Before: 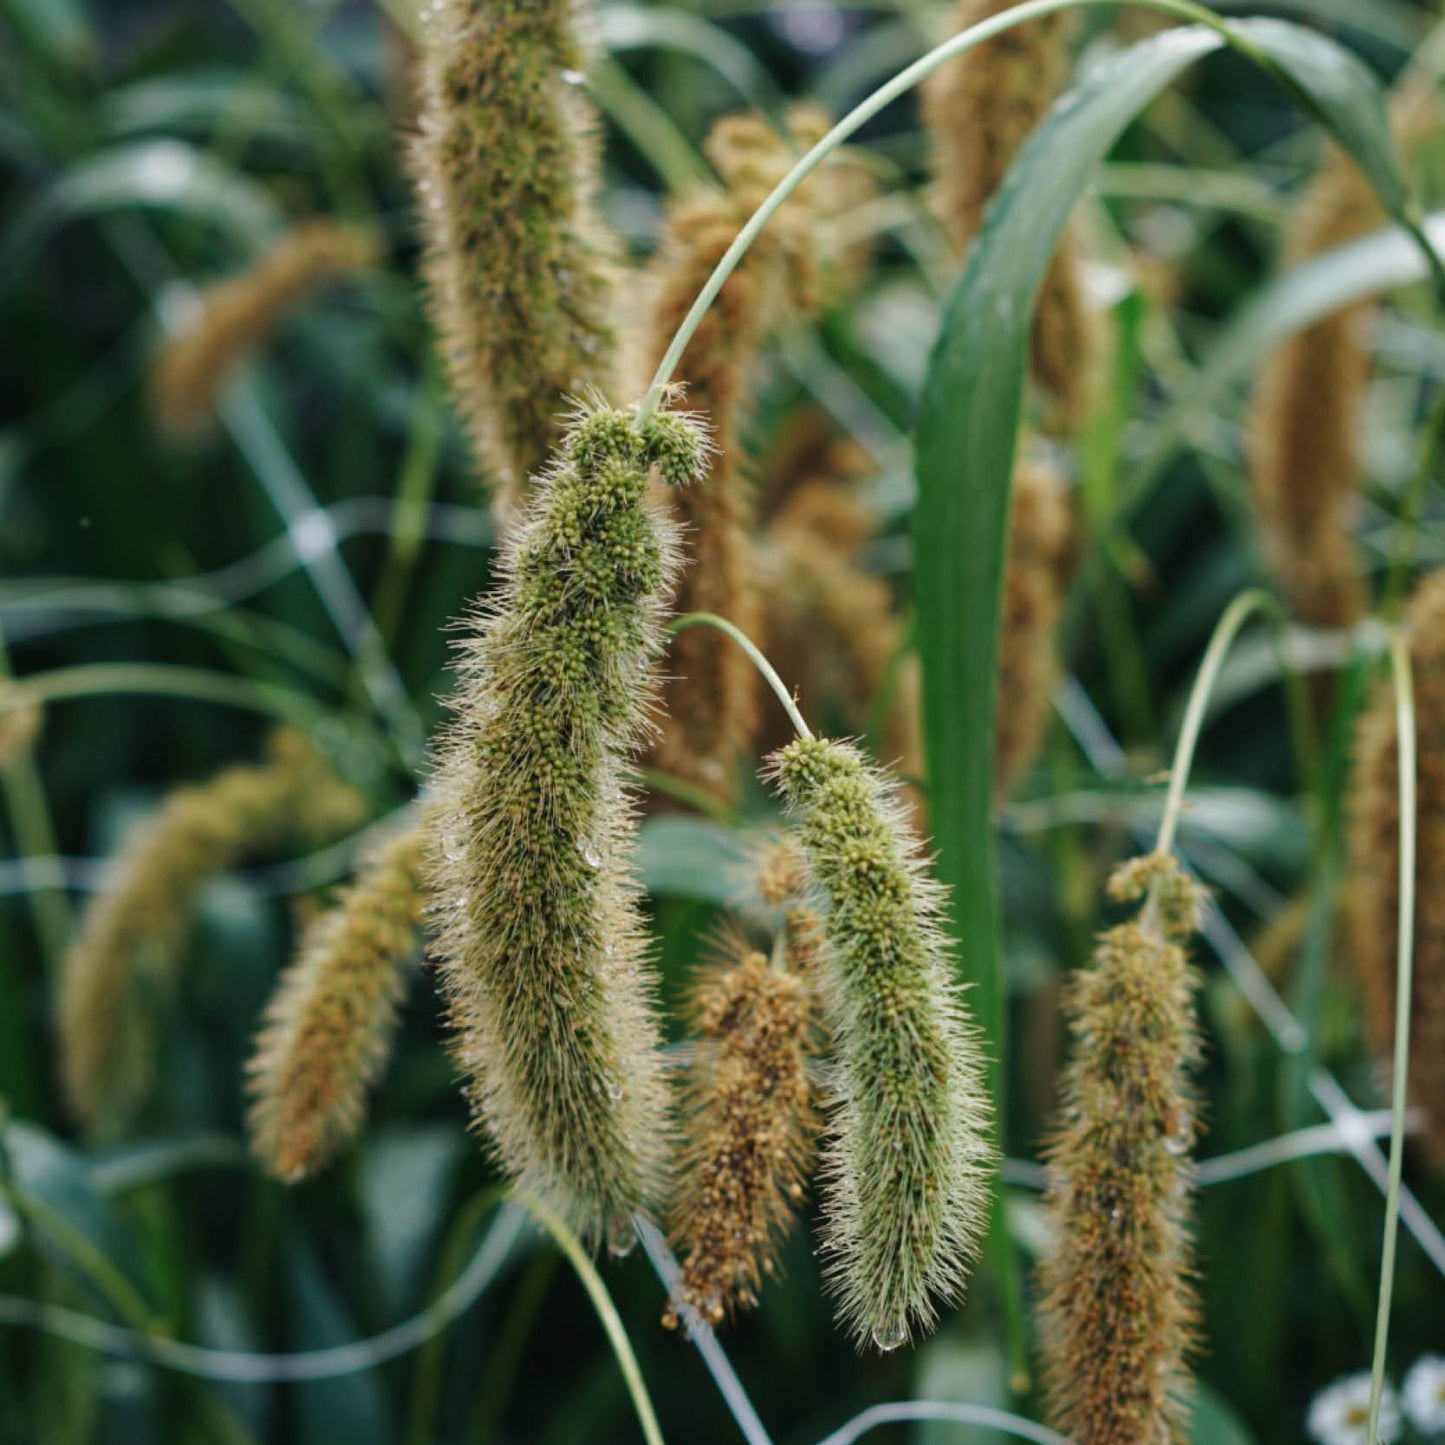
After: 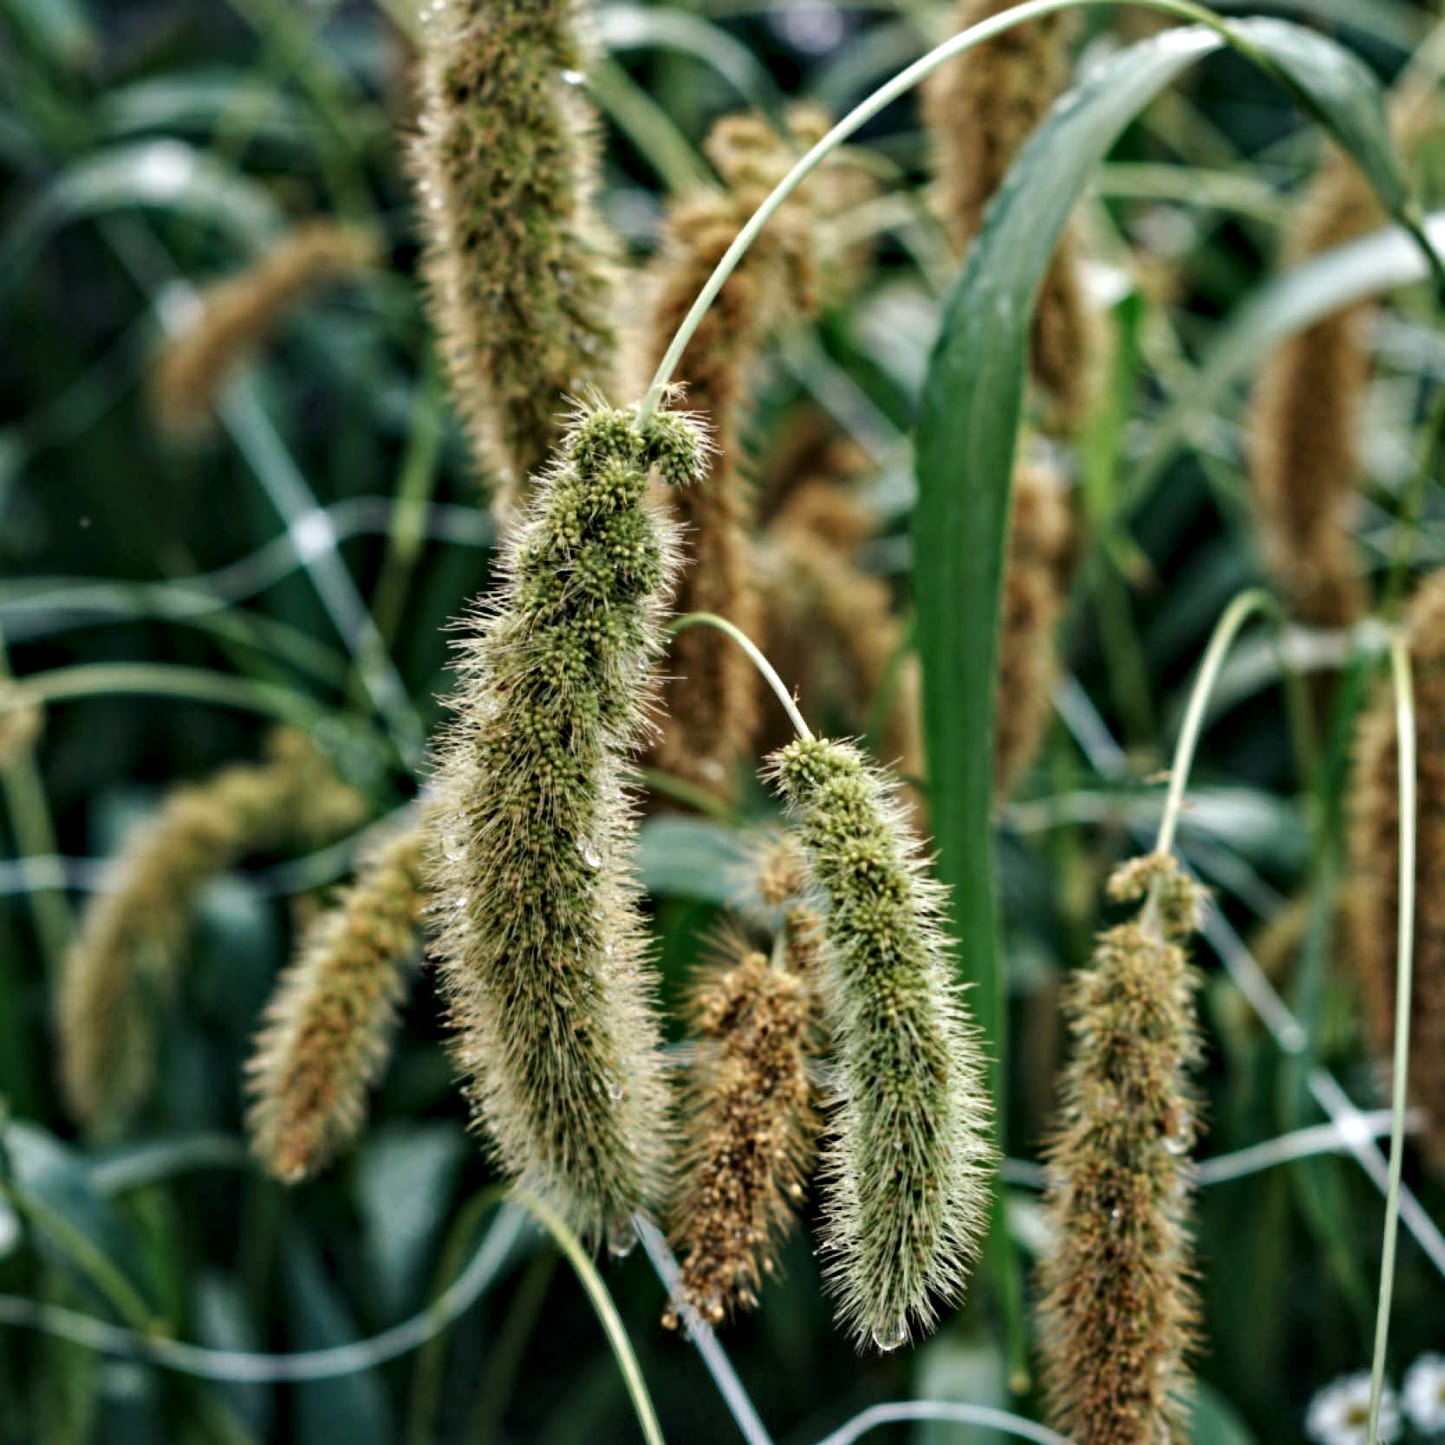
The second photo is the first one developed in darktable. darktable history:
contrast equalizer: octaves 7, y [[0.511, 0.558, 0.631, 0.632, 0.559, 0.512], [0.5 ×6], [0.507, 0.559, 0.627, 0.644, 0.647, 0.647], [0 ×6], [0 ×6]]
